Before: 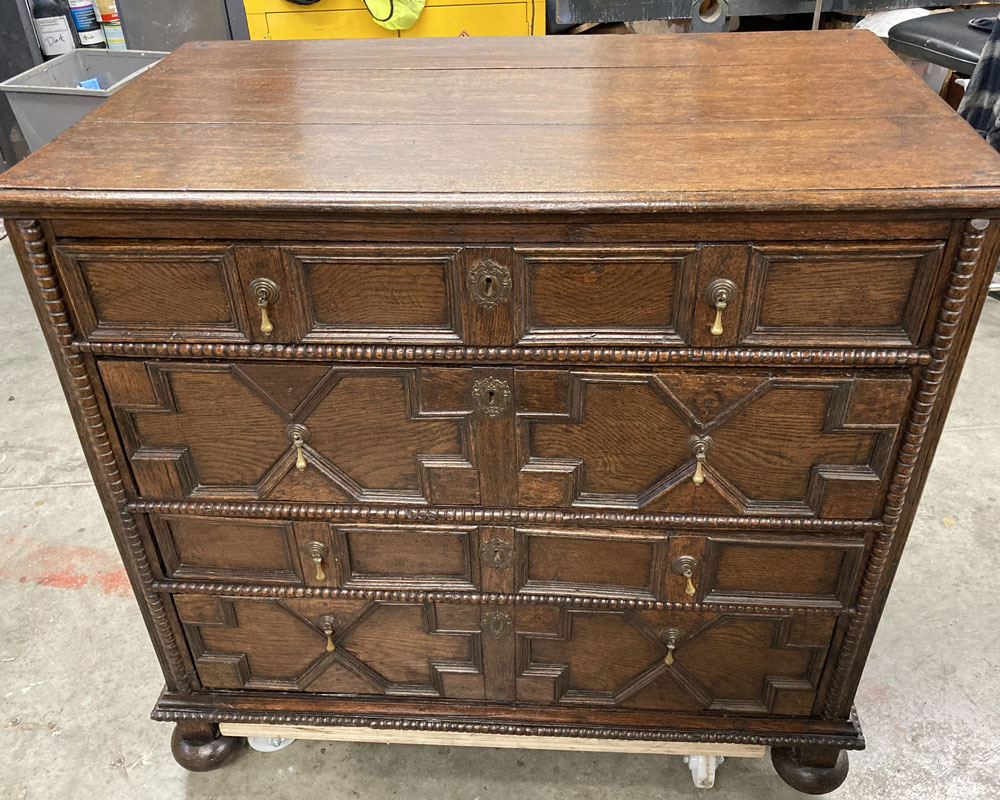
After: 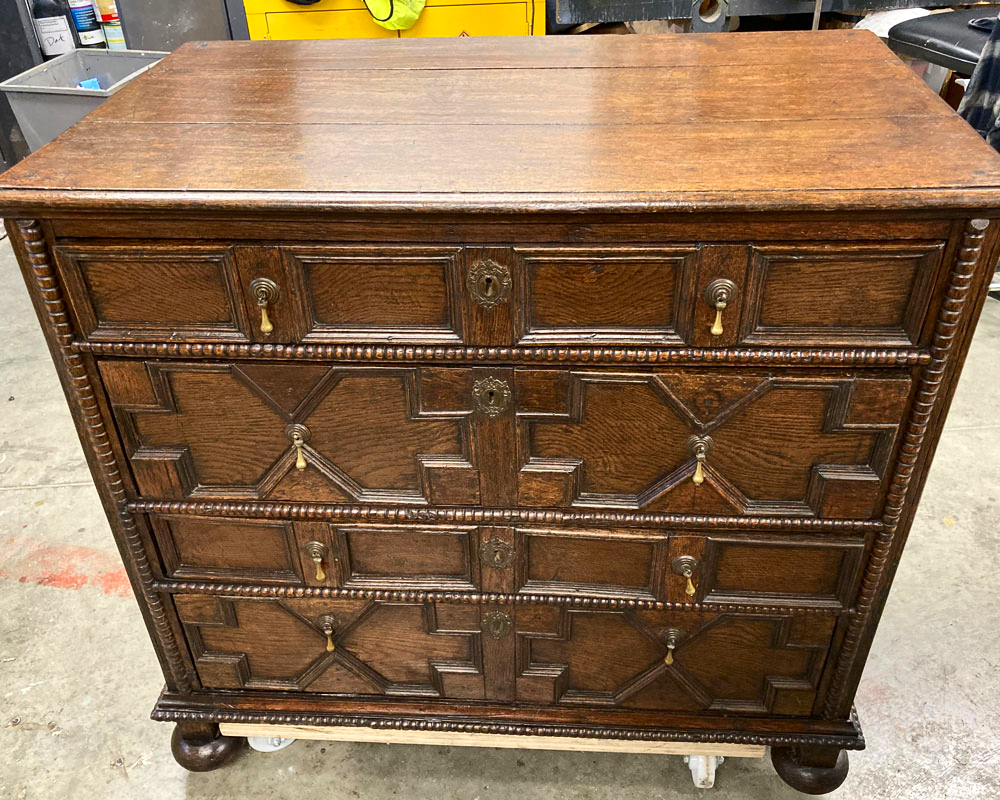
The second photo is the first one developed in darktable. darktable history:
contrast brightness saturation: contrast 0.18, saturation 0.3
shadows and highlights: shadows 12, white point adjustment 1.2, soften with gaussian
